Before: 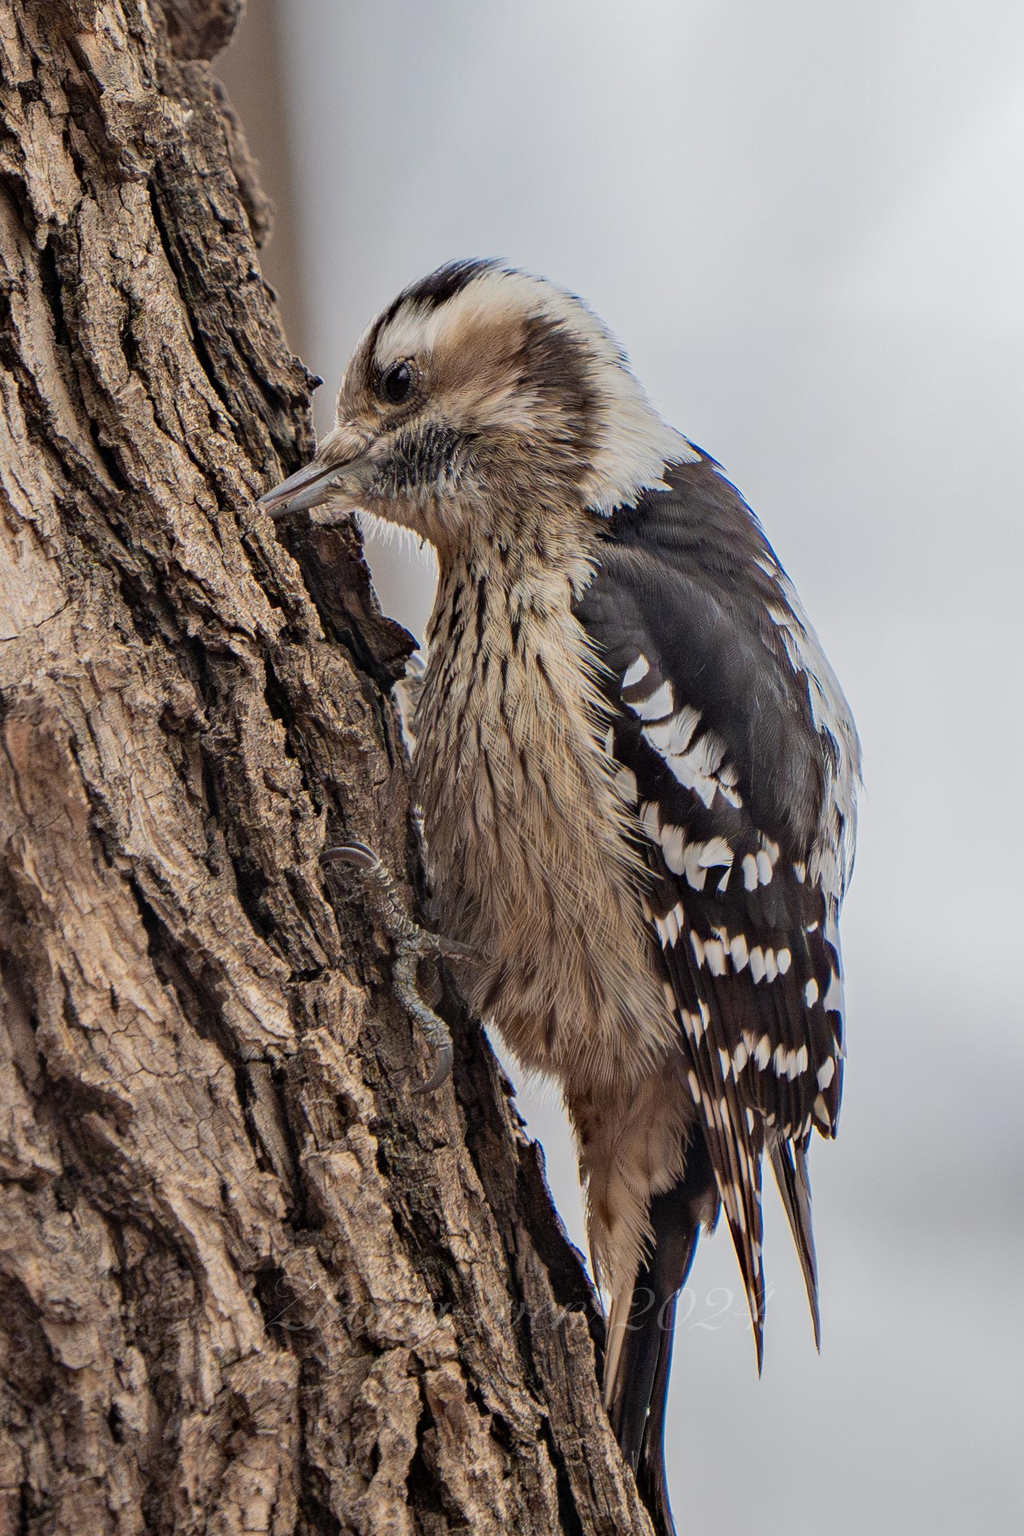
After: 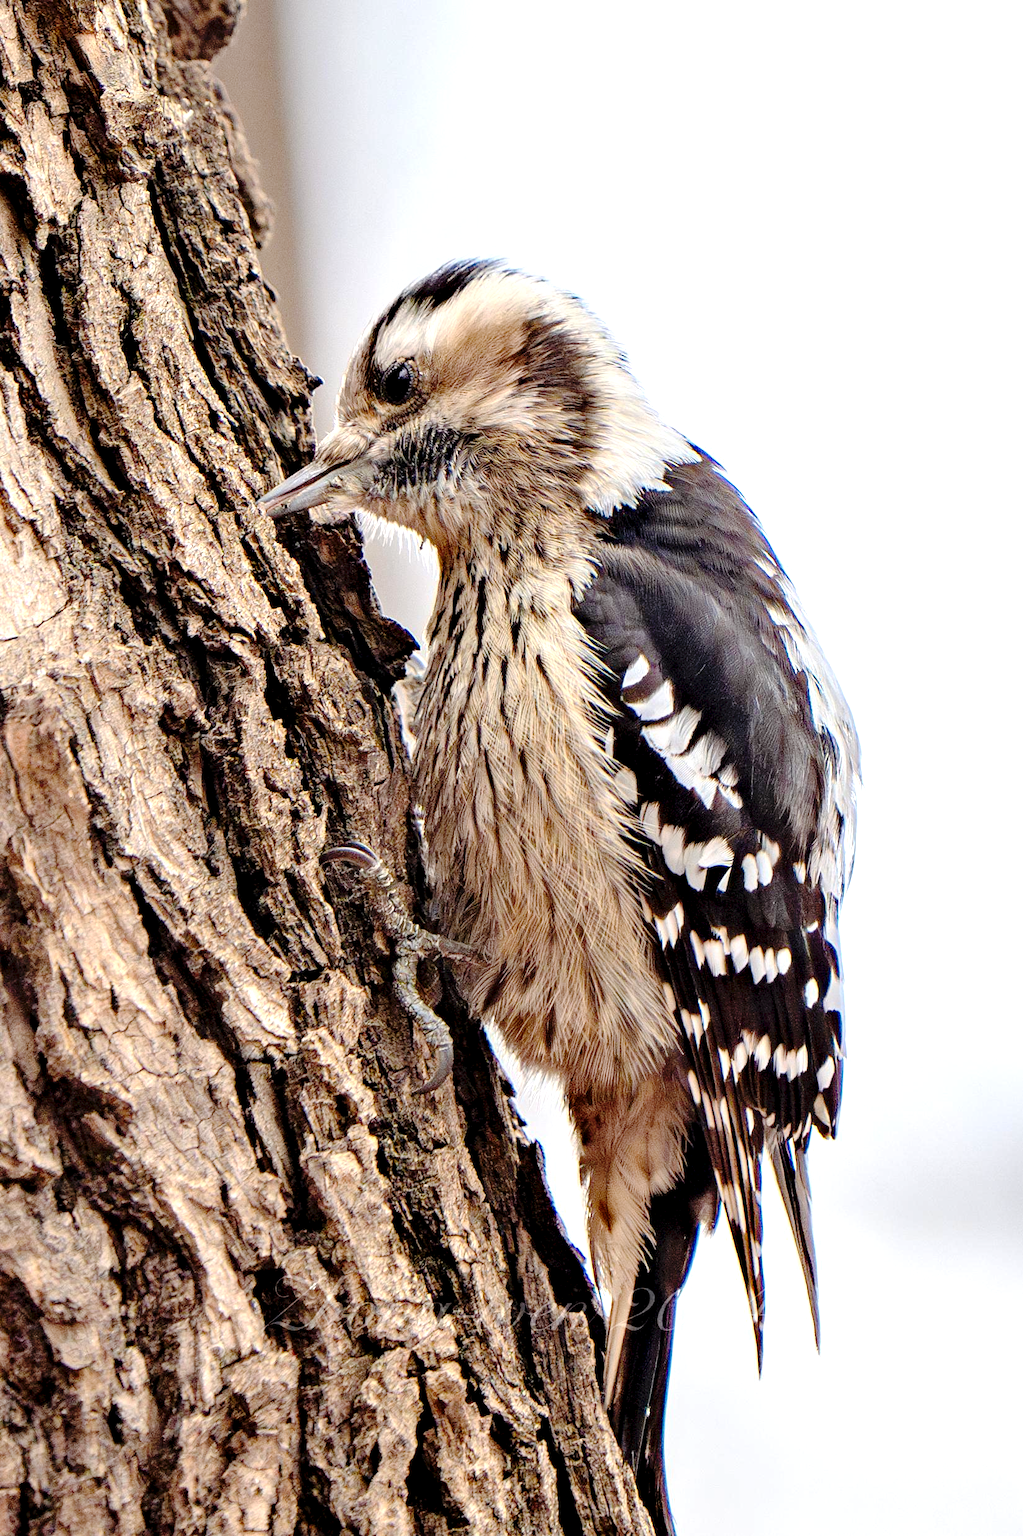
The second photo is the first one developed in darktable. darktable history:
tone curve: curves: ch0 [(0, 0) (0.003, 0.041) (0.011, 0.042) (0.025, 0.041) (0.044, 0.043) (0.069, 0.048) (0.1, 0.059) (0.136, 0.079) (0.177, 0.107) (0.224, 0.152) (0.277, 0.235) (0.335, 0.331) (0.399, 0.427) (0.468, 0.512) (0.543, 0.595) (0.623, 0.668) (0.709, 0.736) (0.801, 0.813) (0.898, 0.891) (1, 1)], preserve colors none
exposure: black level correction 0.01, exposure 1 EV, compensate highlight preservation false
